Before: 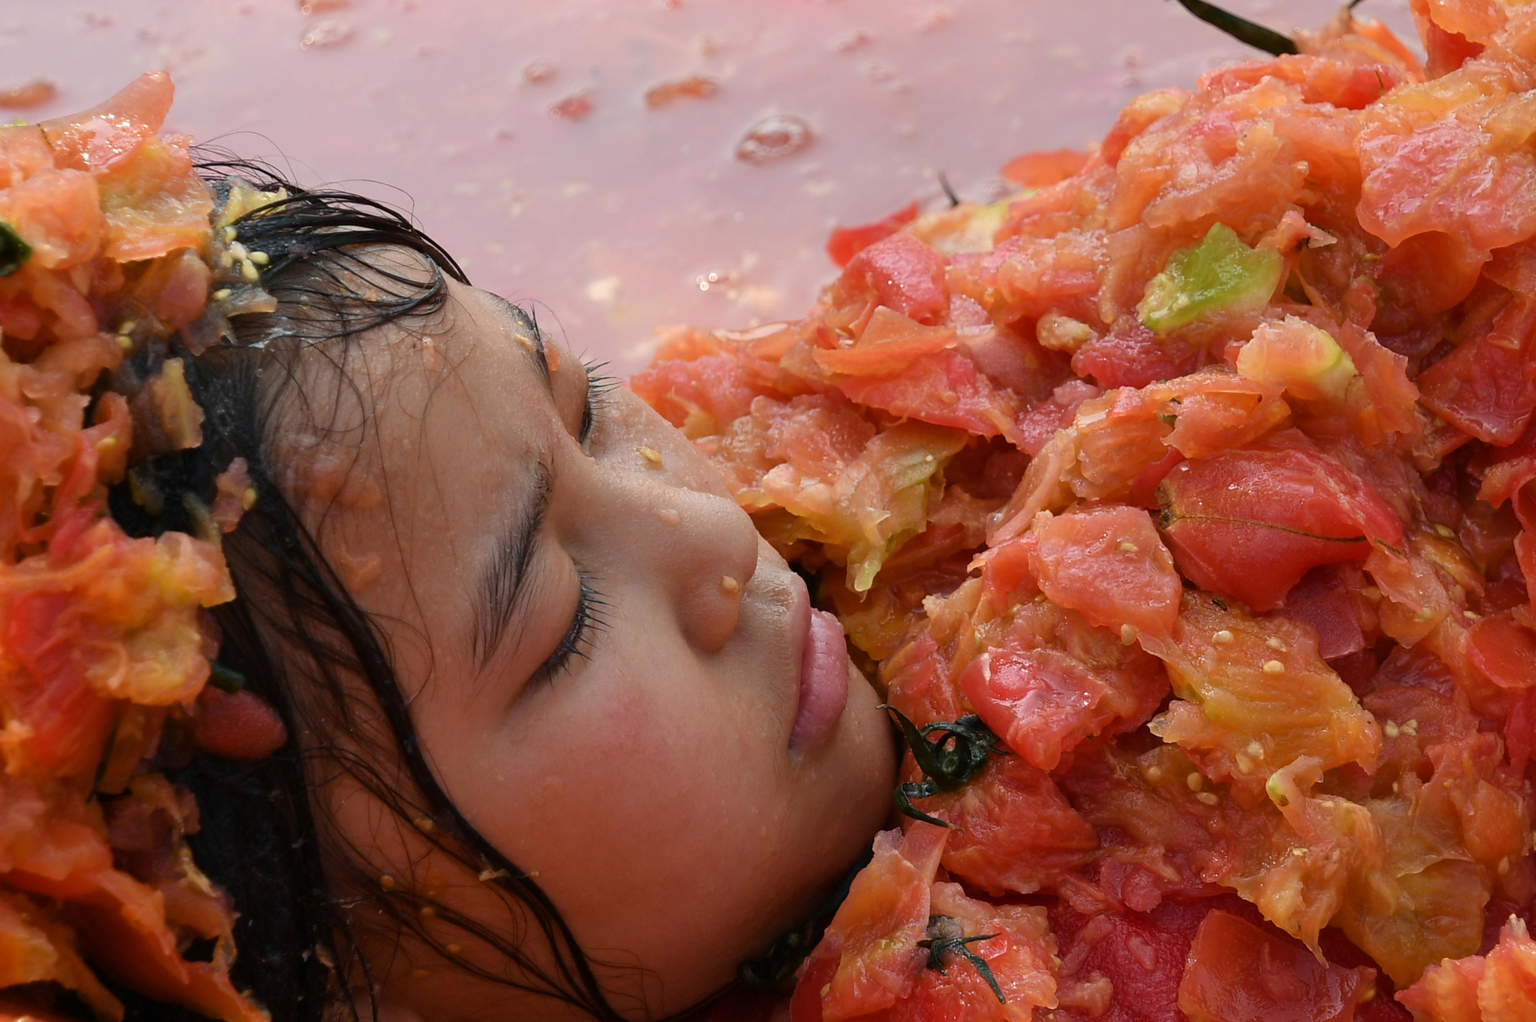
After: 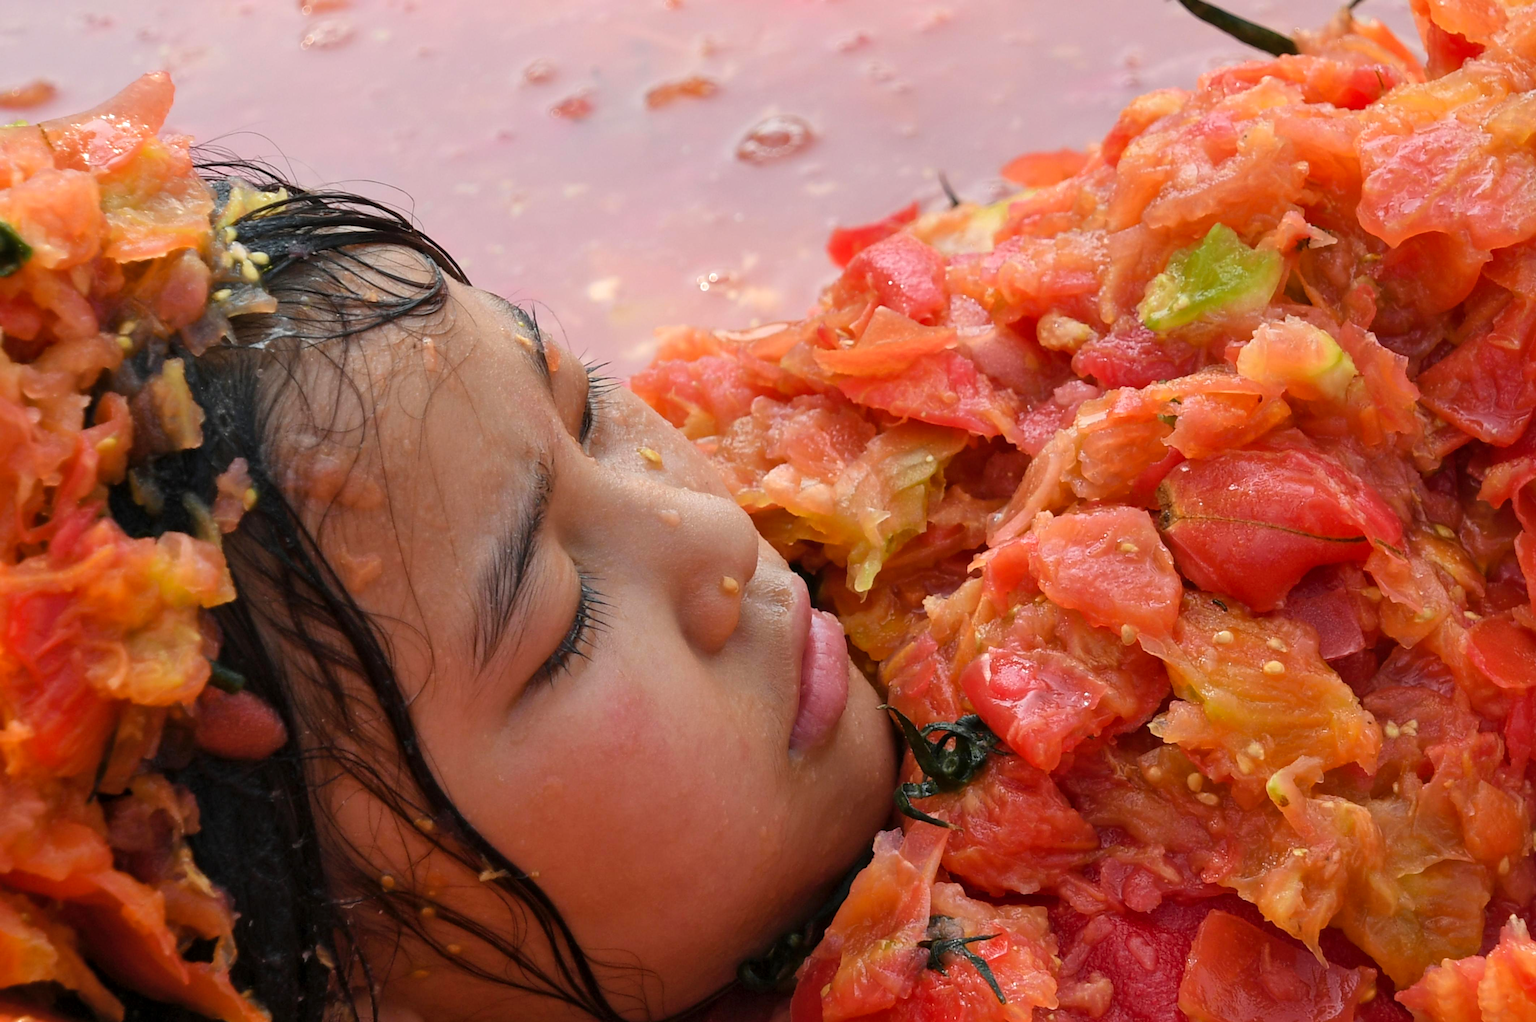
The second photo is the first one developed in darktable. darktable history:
contrast brightness saturation: brightness 0.087, saturation 0.194
local contrast: mode bilateral grid, contrast 20, coarseness 50, detail 120%, midtone range 0.2
